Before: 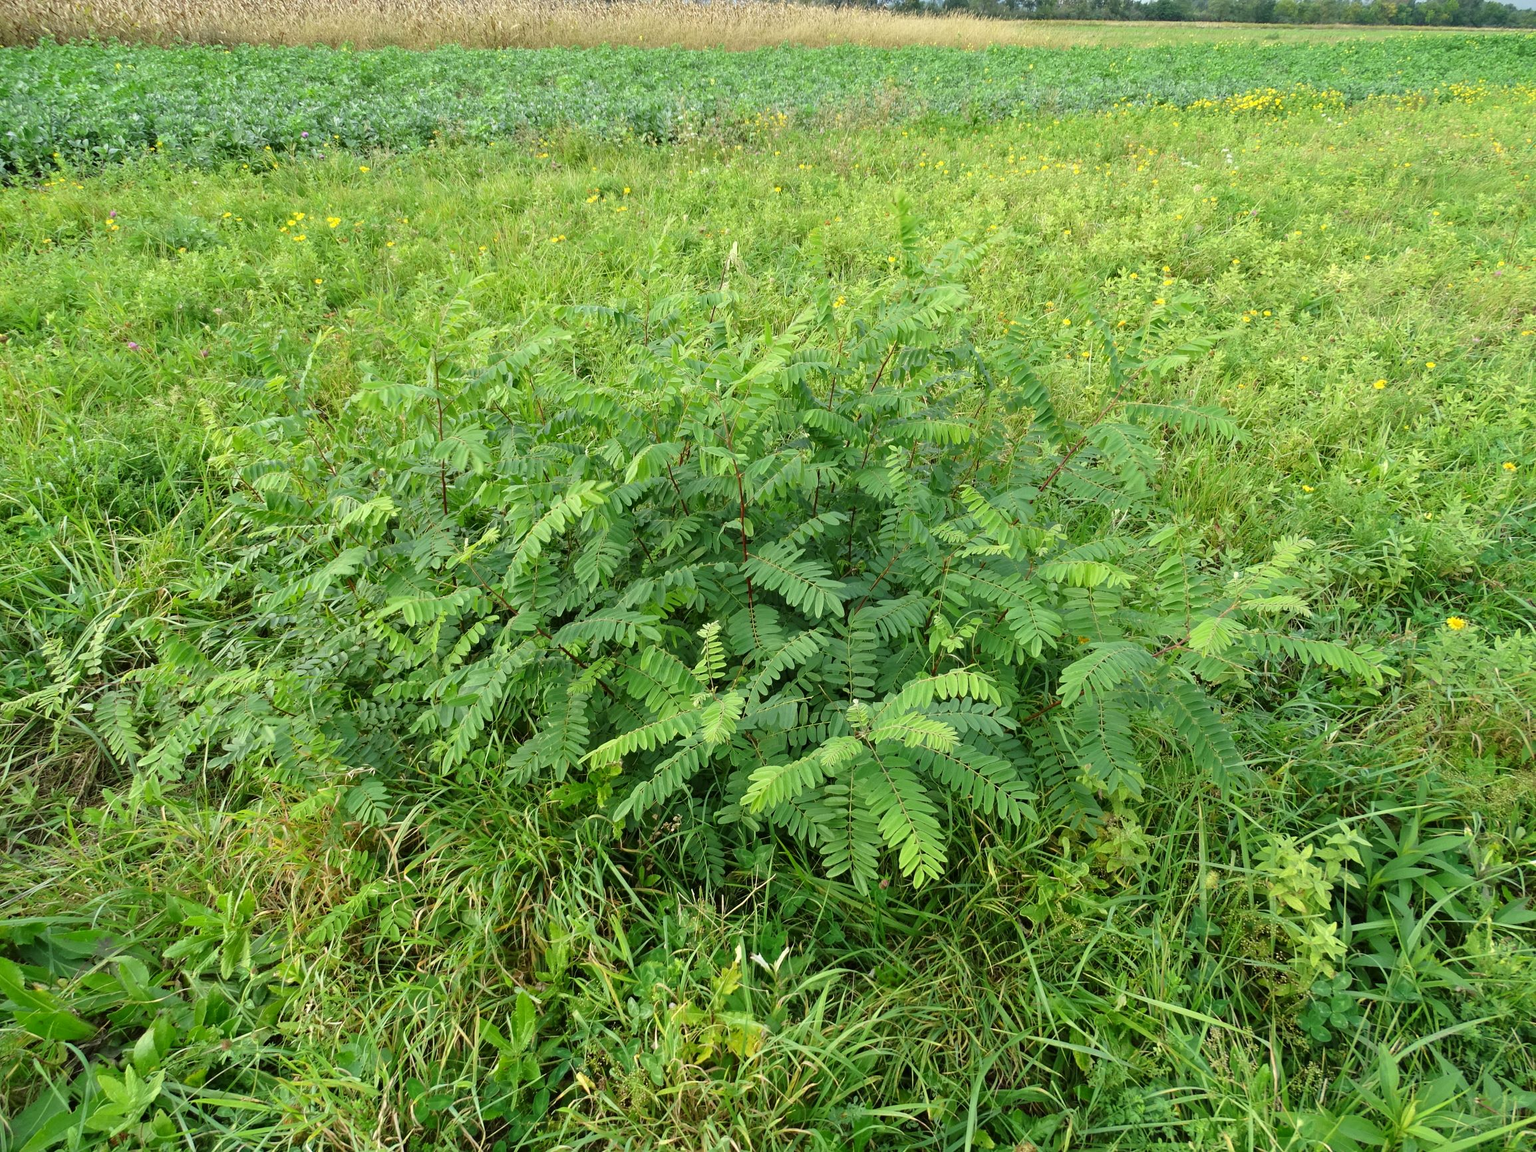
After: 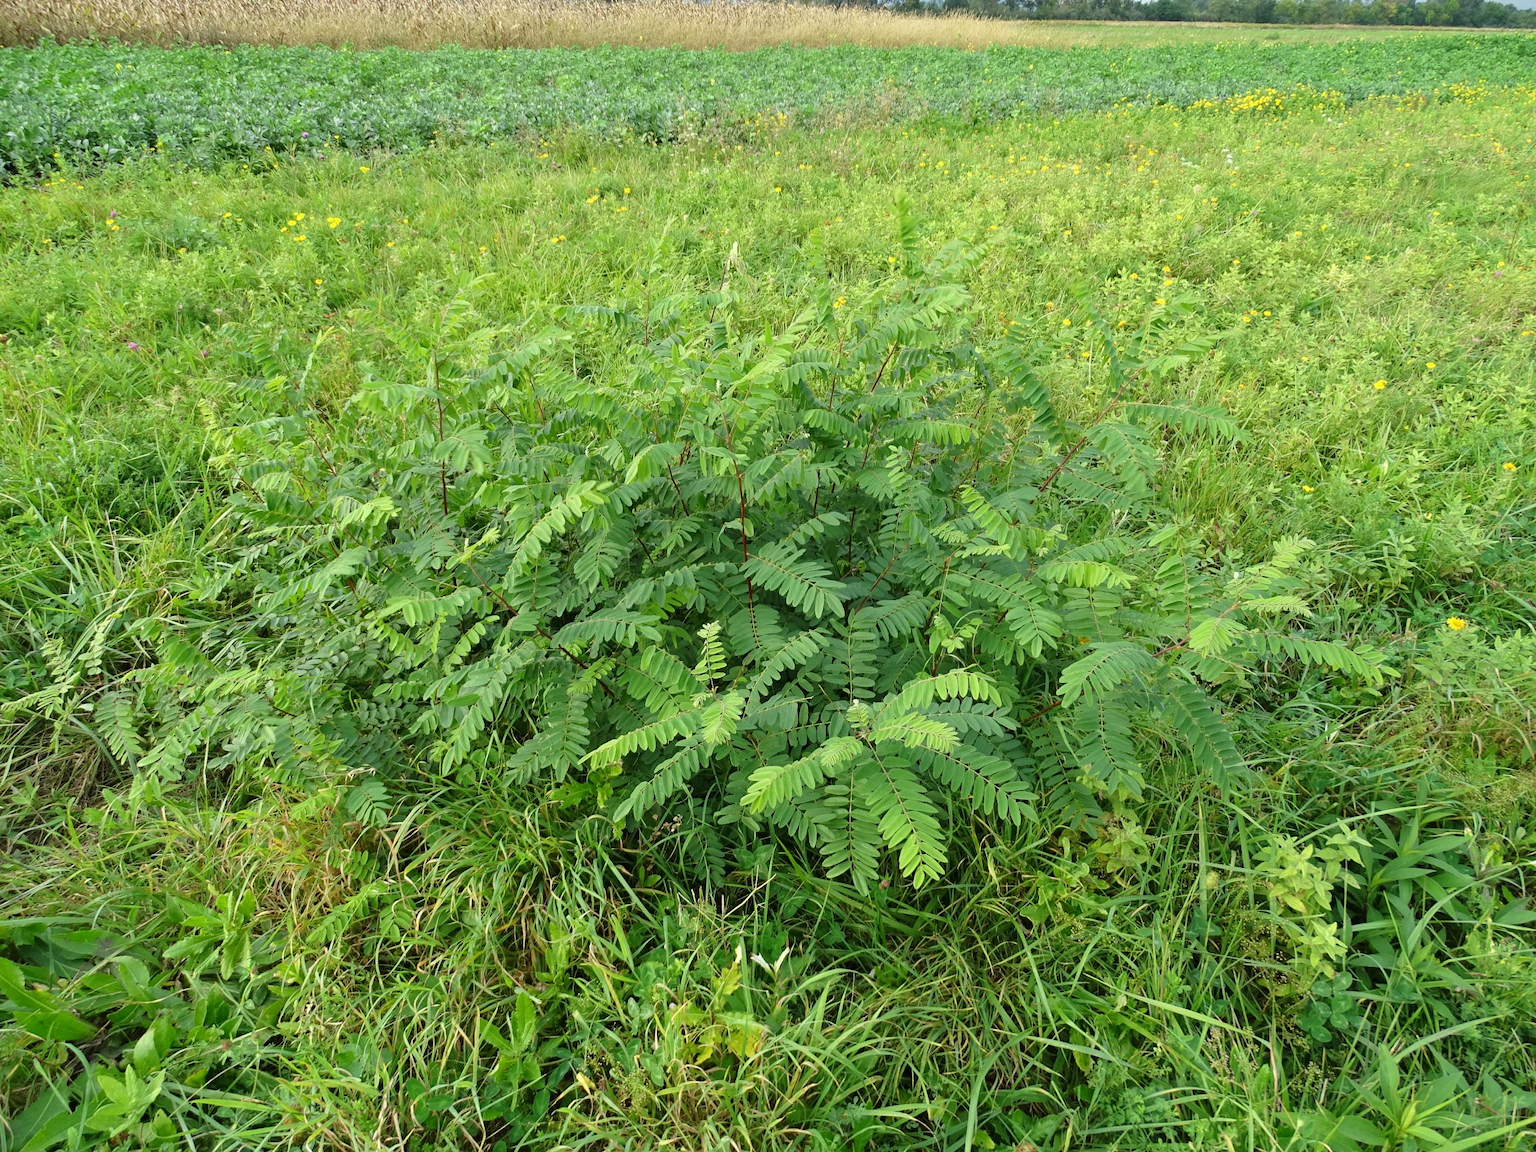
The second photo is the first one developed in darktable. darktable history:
levels: white 99.9%
